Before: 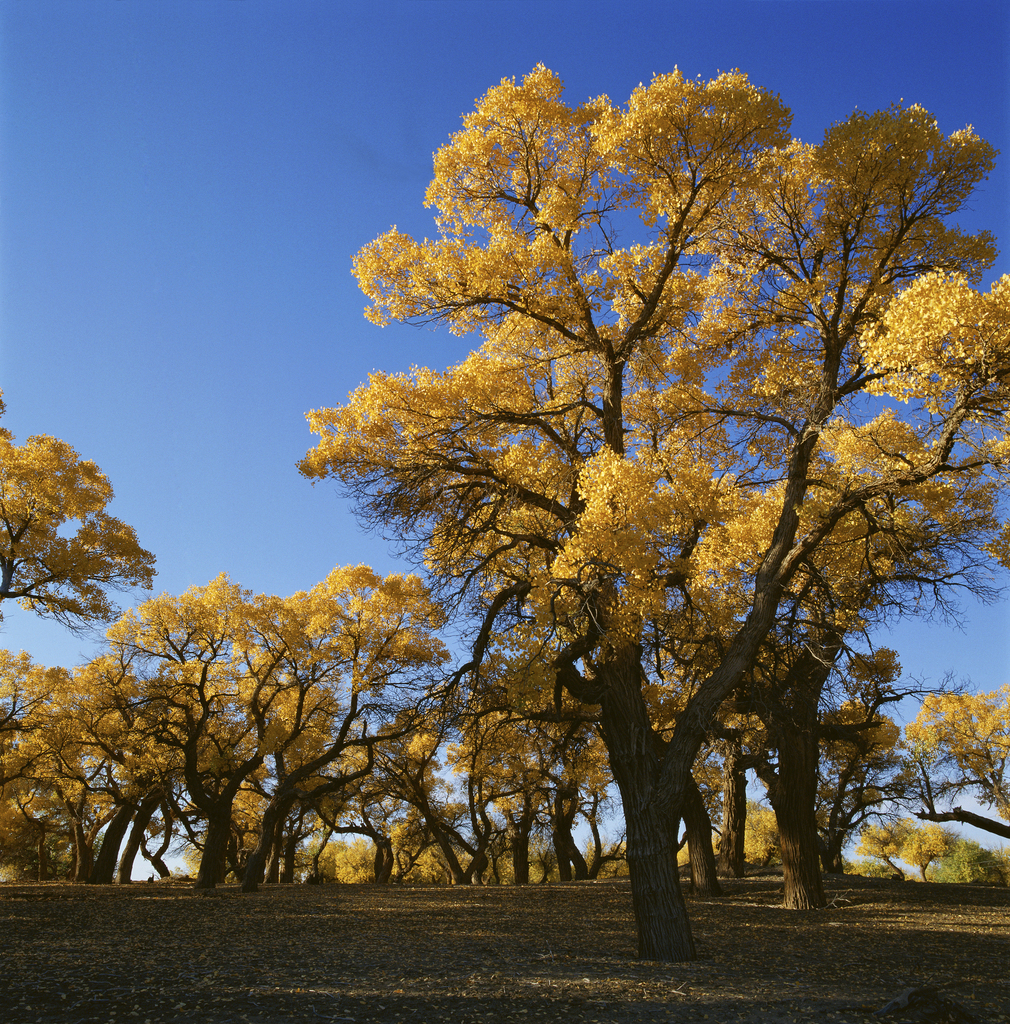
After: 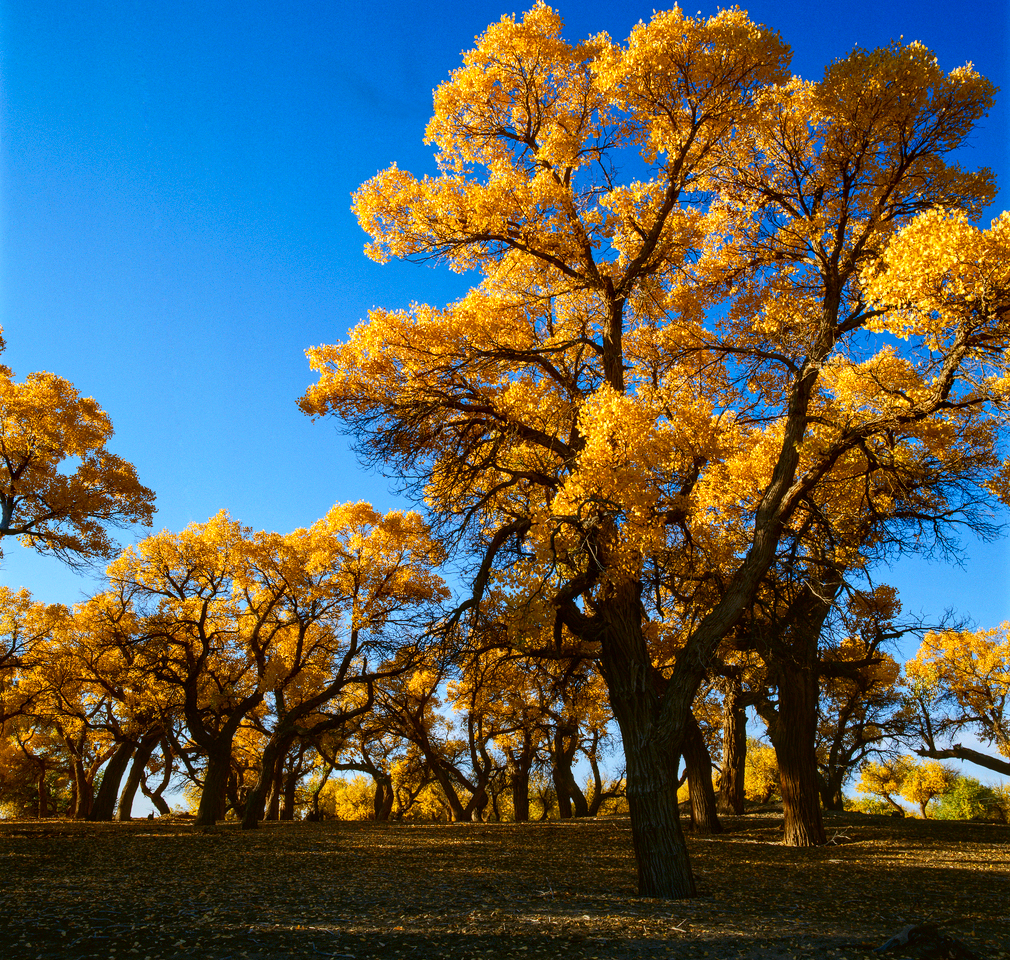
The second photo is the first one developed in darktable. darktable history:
local contrast: on, module defaults
crop and rotate: top 6.25%
contrast brightness saturation: contrast 0.18, saturation 0.3
